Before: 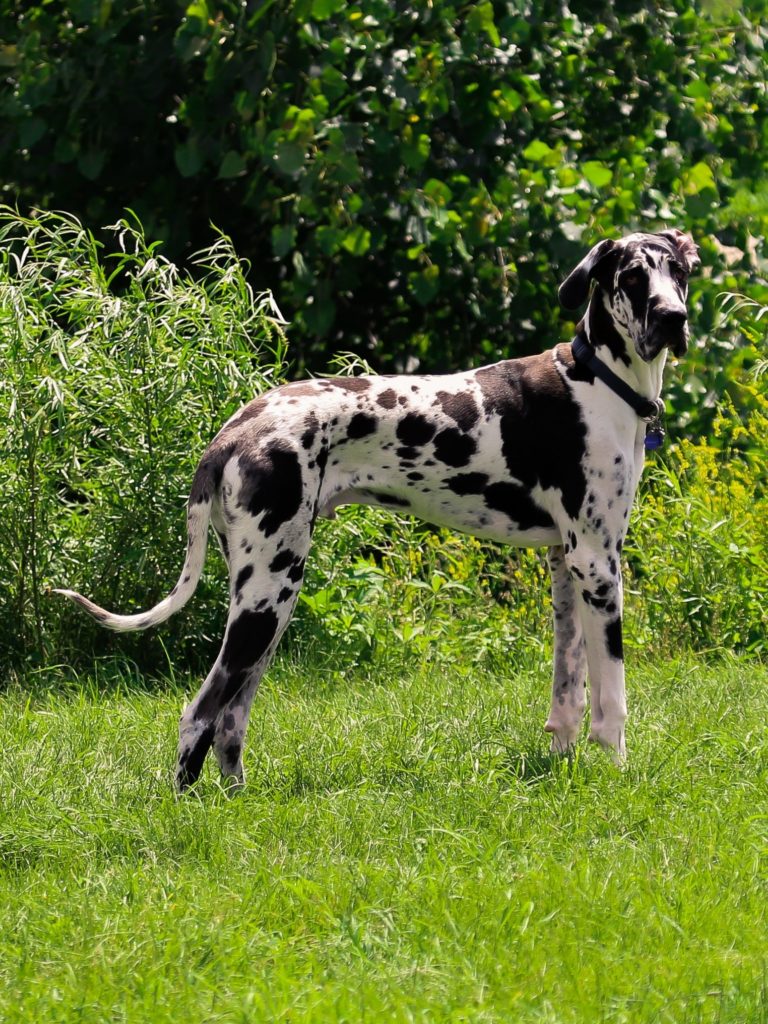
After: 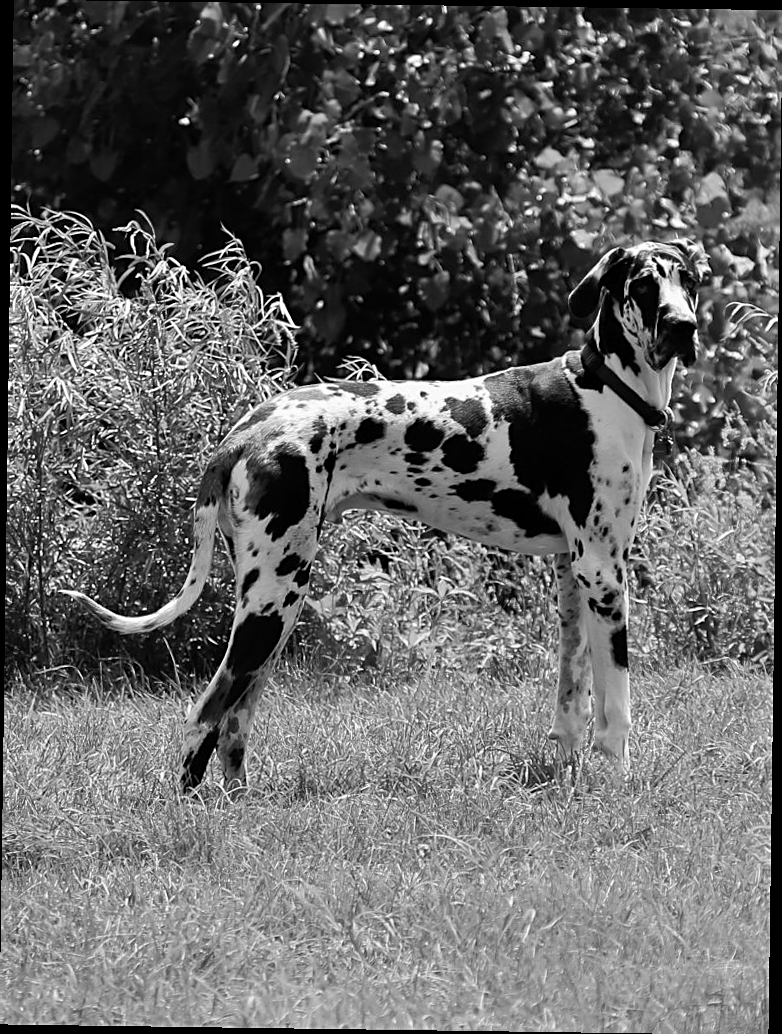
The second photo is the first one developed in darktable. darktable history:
rotate and perspective: rotation 0.8°, automatic cropping off
monochrome: on, module defaults
sharpen: on, module defaults
